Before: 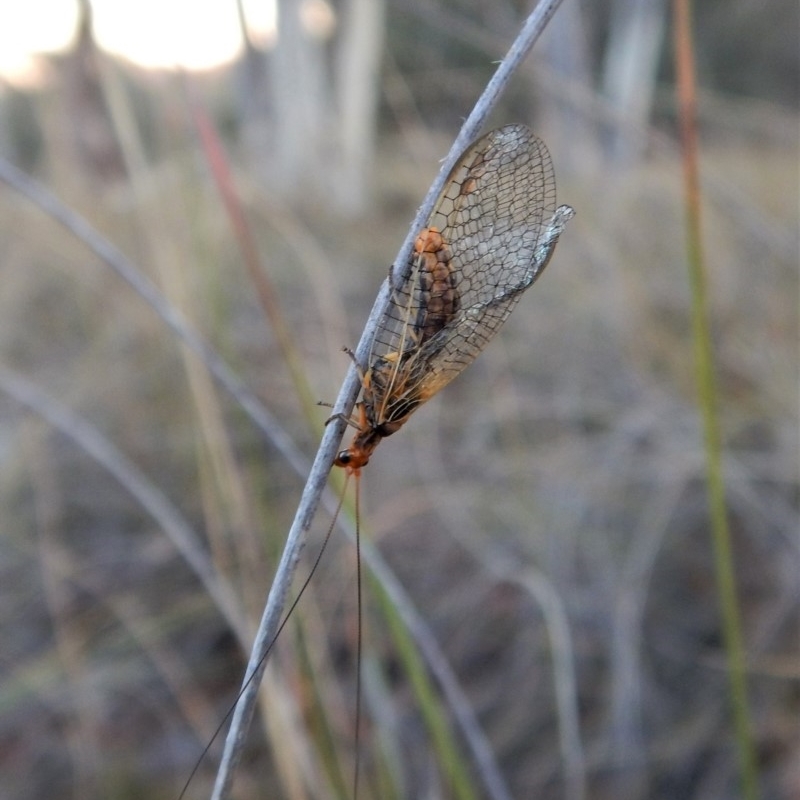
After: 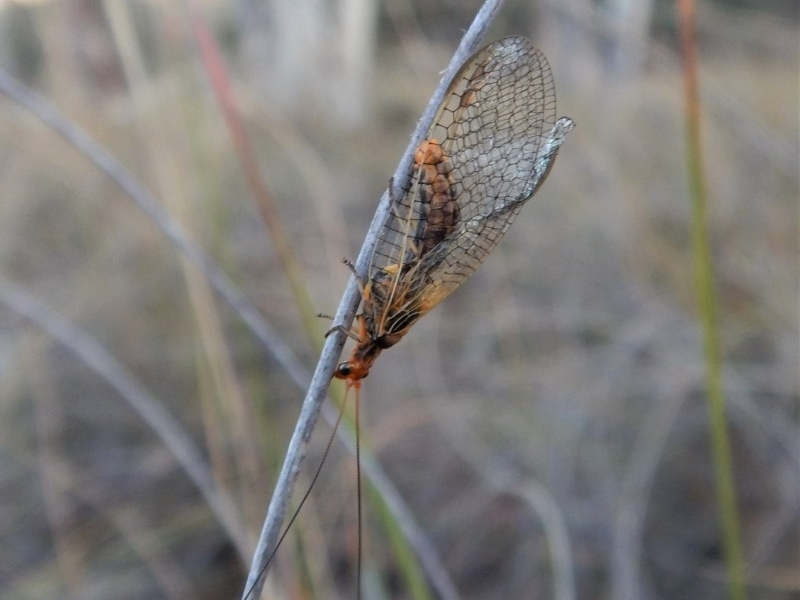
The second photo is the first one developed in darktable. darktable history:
shadows and highlights: shadows -0.866, highlights 41.6
local contrast: mode bilateral grid, contrast 99, coarseness 99, detail 92%, midtone range 0.2
crop: top 11.031%, bottom 13.954%
